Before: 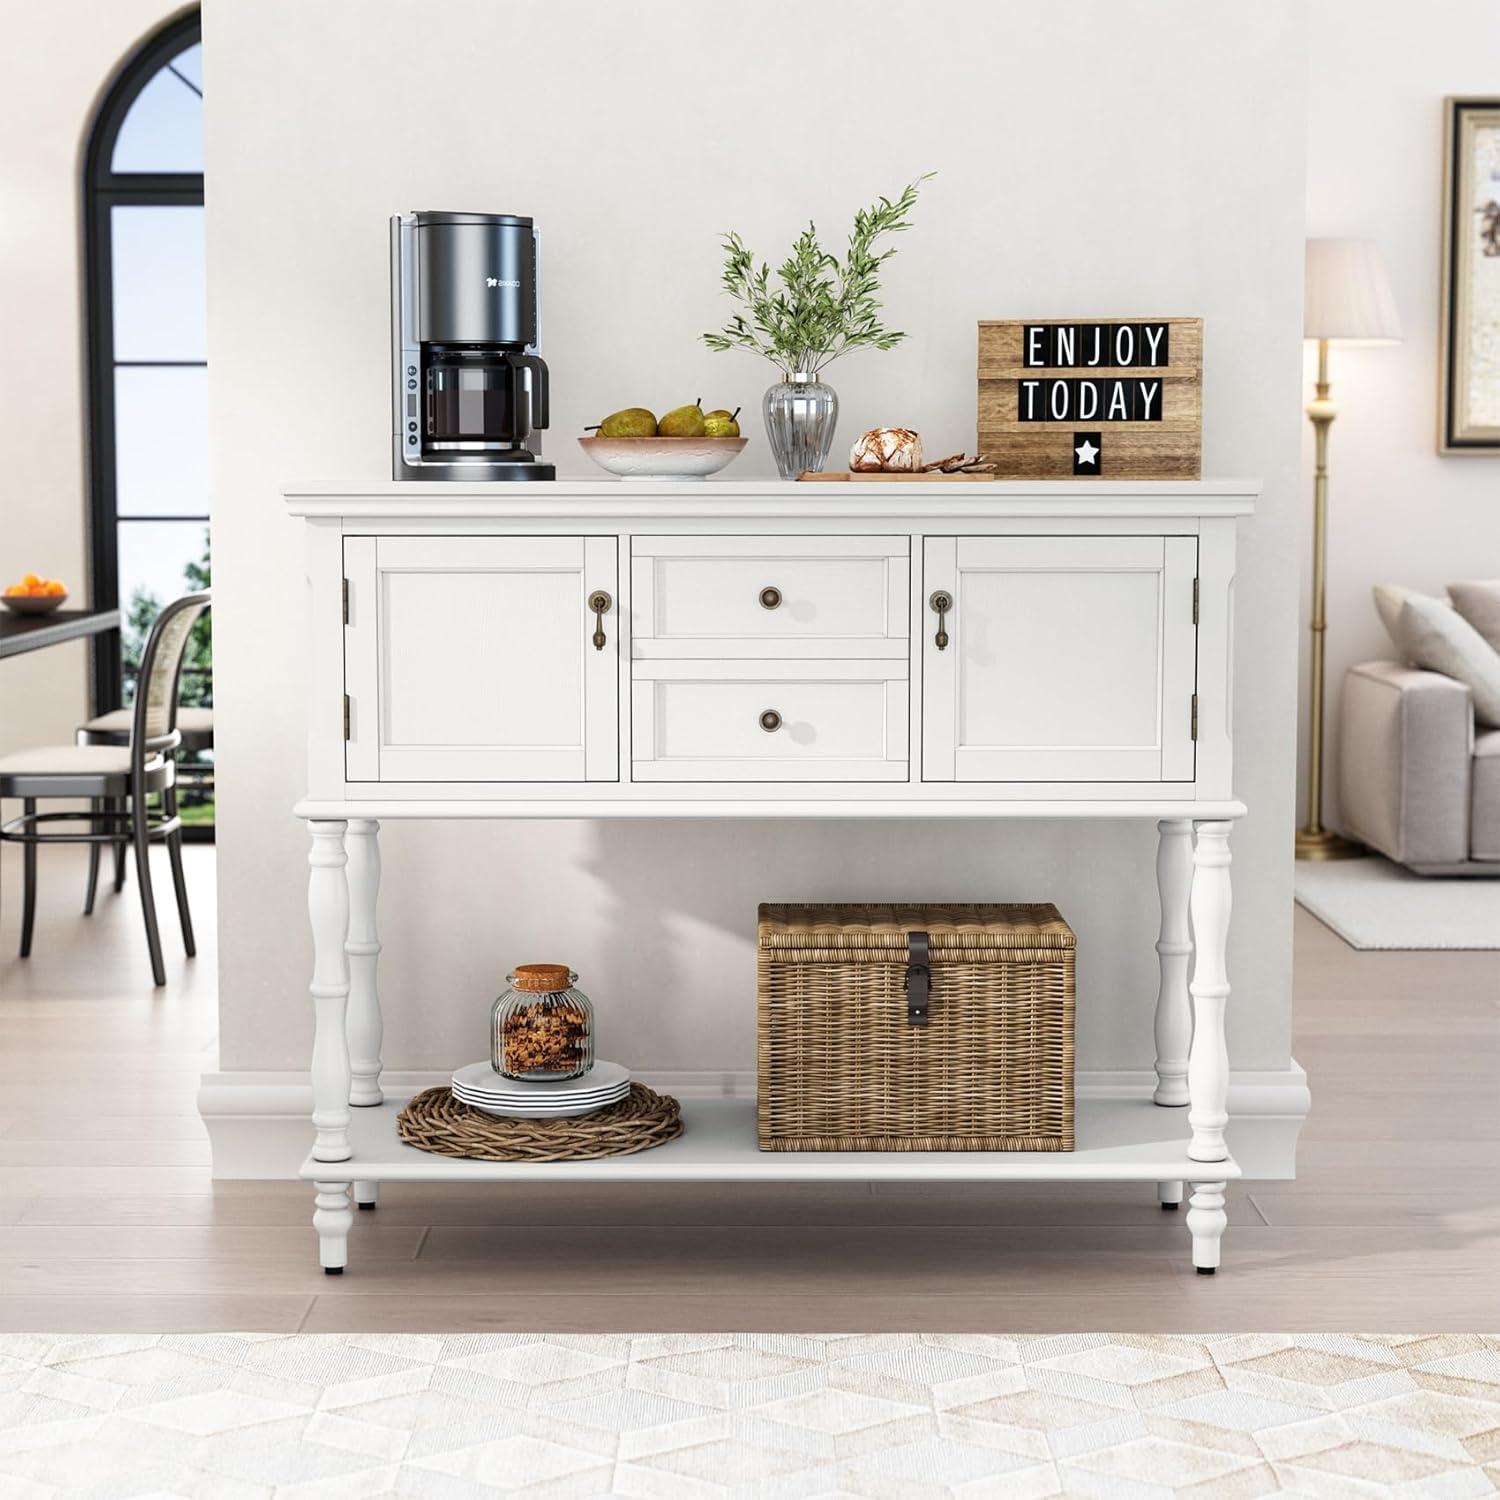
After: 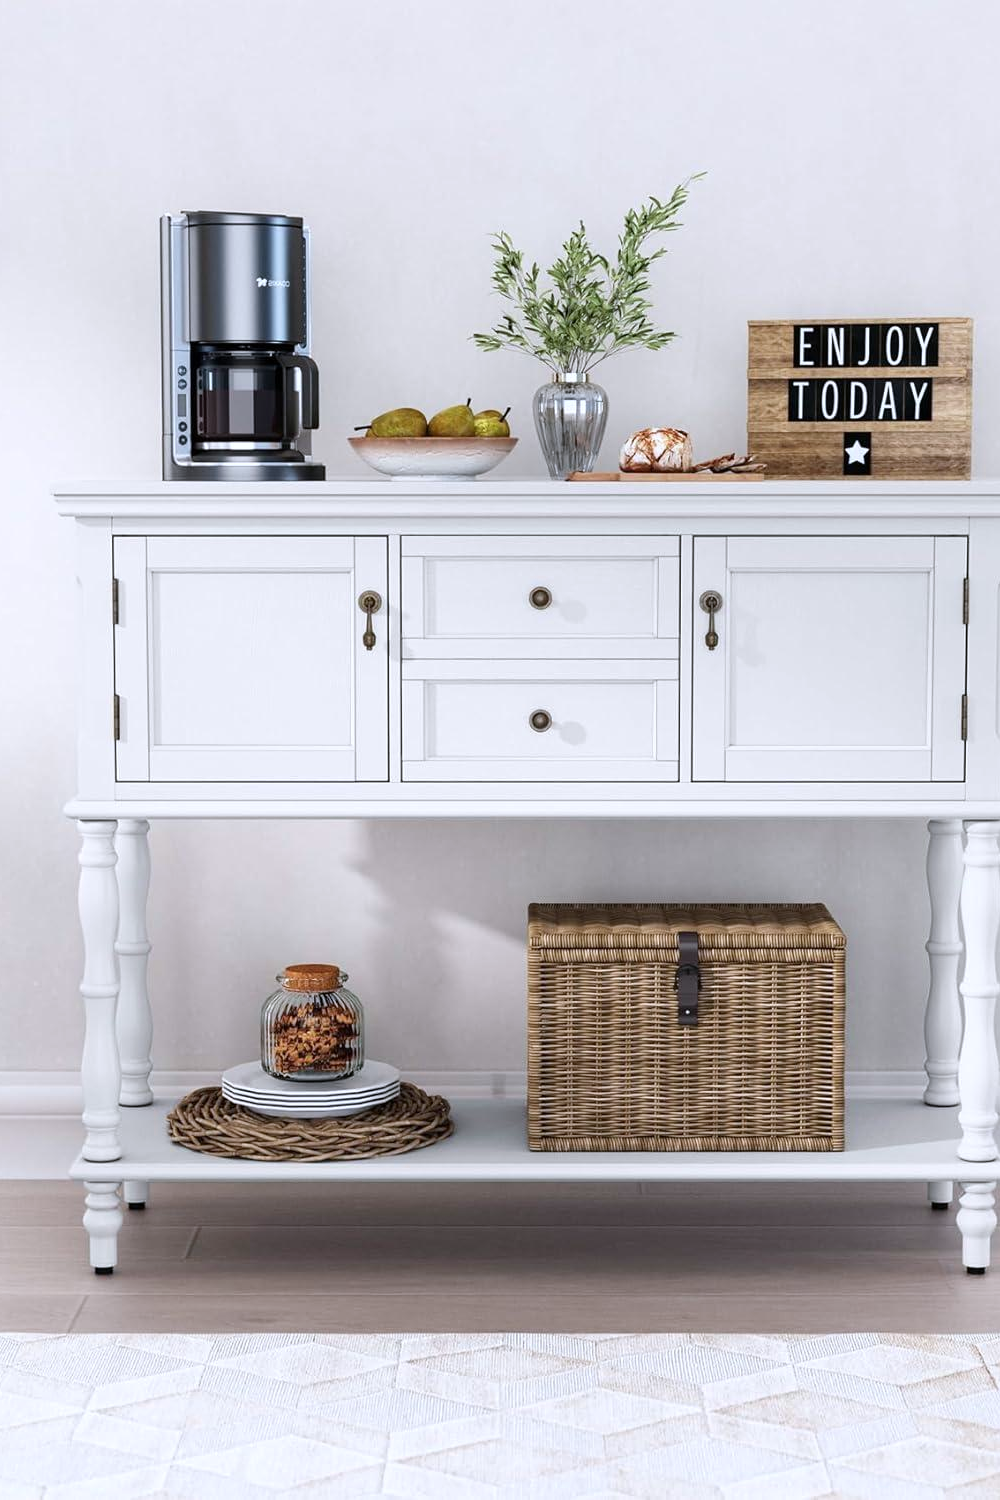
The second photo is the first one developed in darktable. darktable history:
color calibration: illuminant as shot in camera, x 0.358, y 0.373, temperature 4628.91 K
crop: left 15.388%, right 17.927%
